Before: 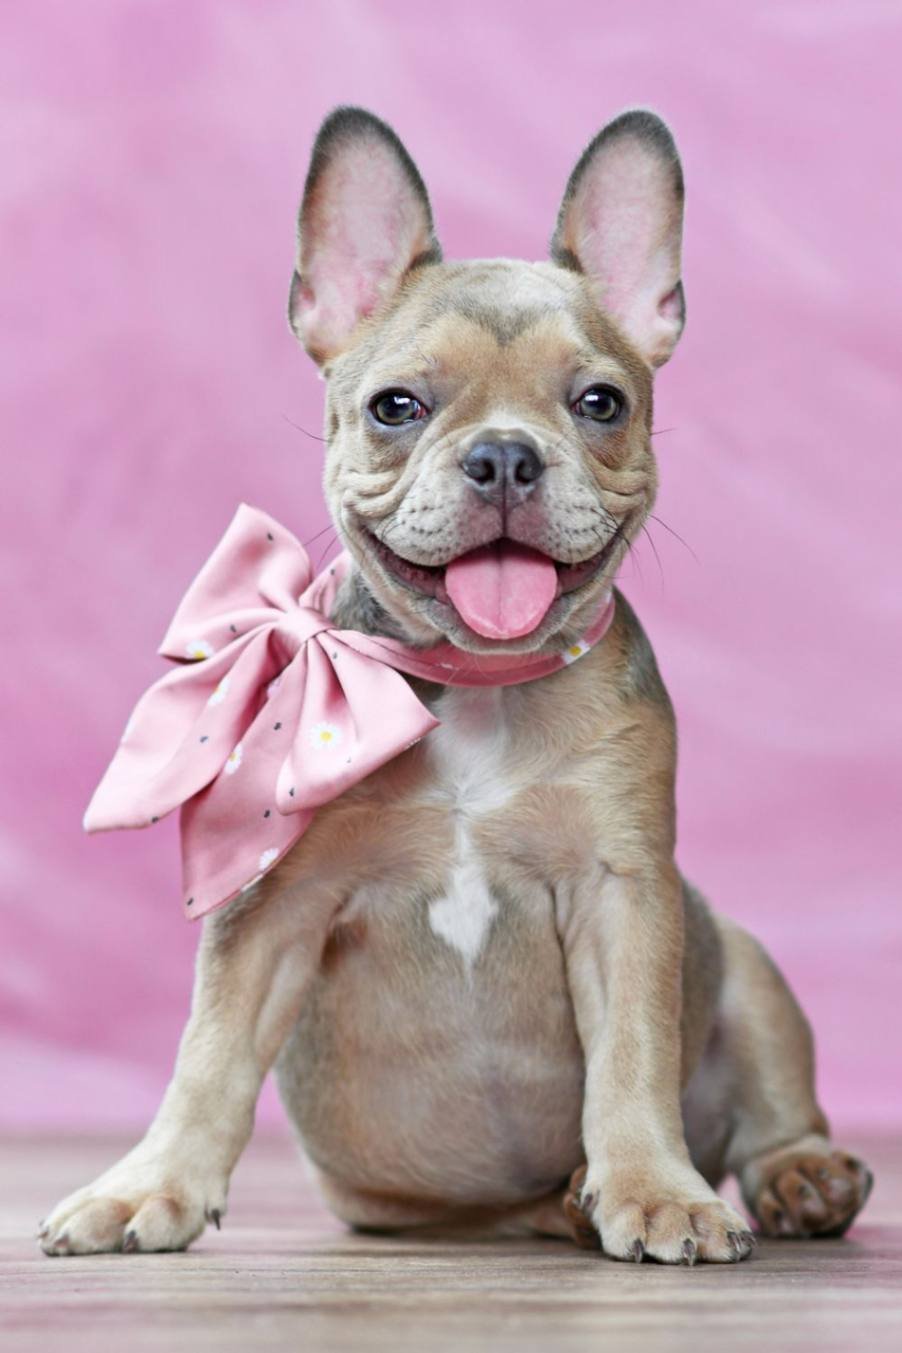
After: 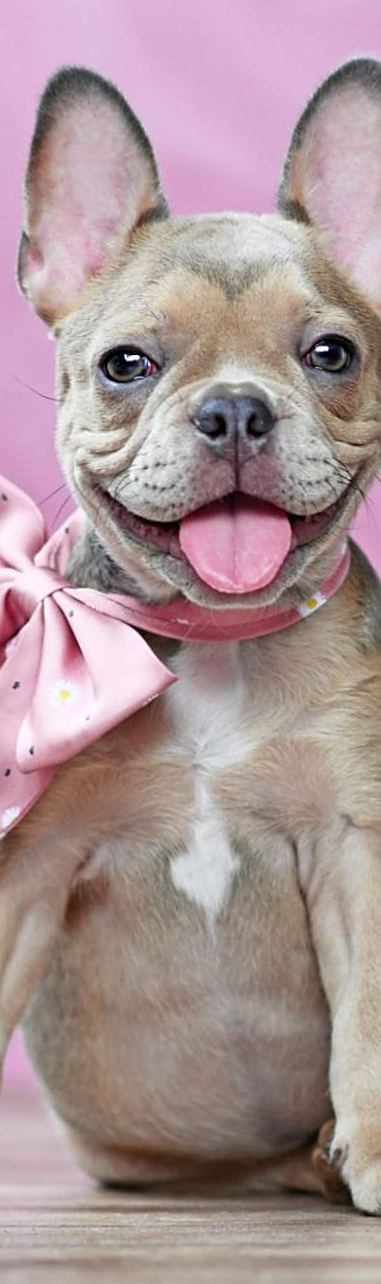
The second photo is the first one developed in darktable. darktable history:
crop: left 28.583%, right 29.231%
rotate and perspective: rotation -1.32°, lens shift (horizontal) -0.031, crop left 0.015, crop right 0.985, crop top 0.047, crop bottom 0.982
sharpen: on, module defaults
